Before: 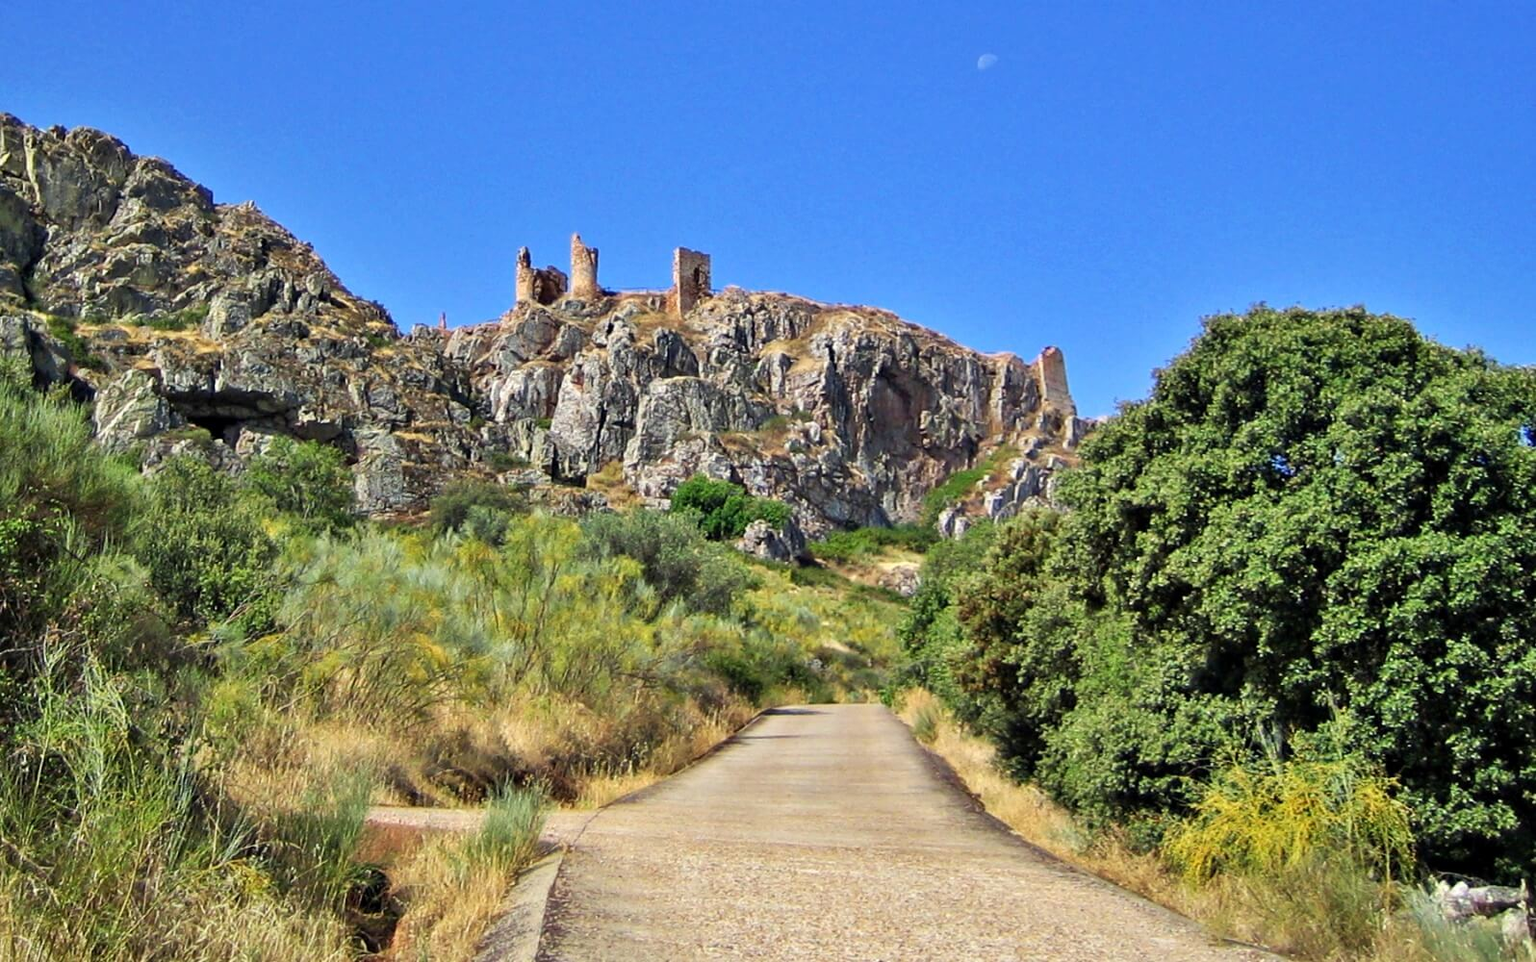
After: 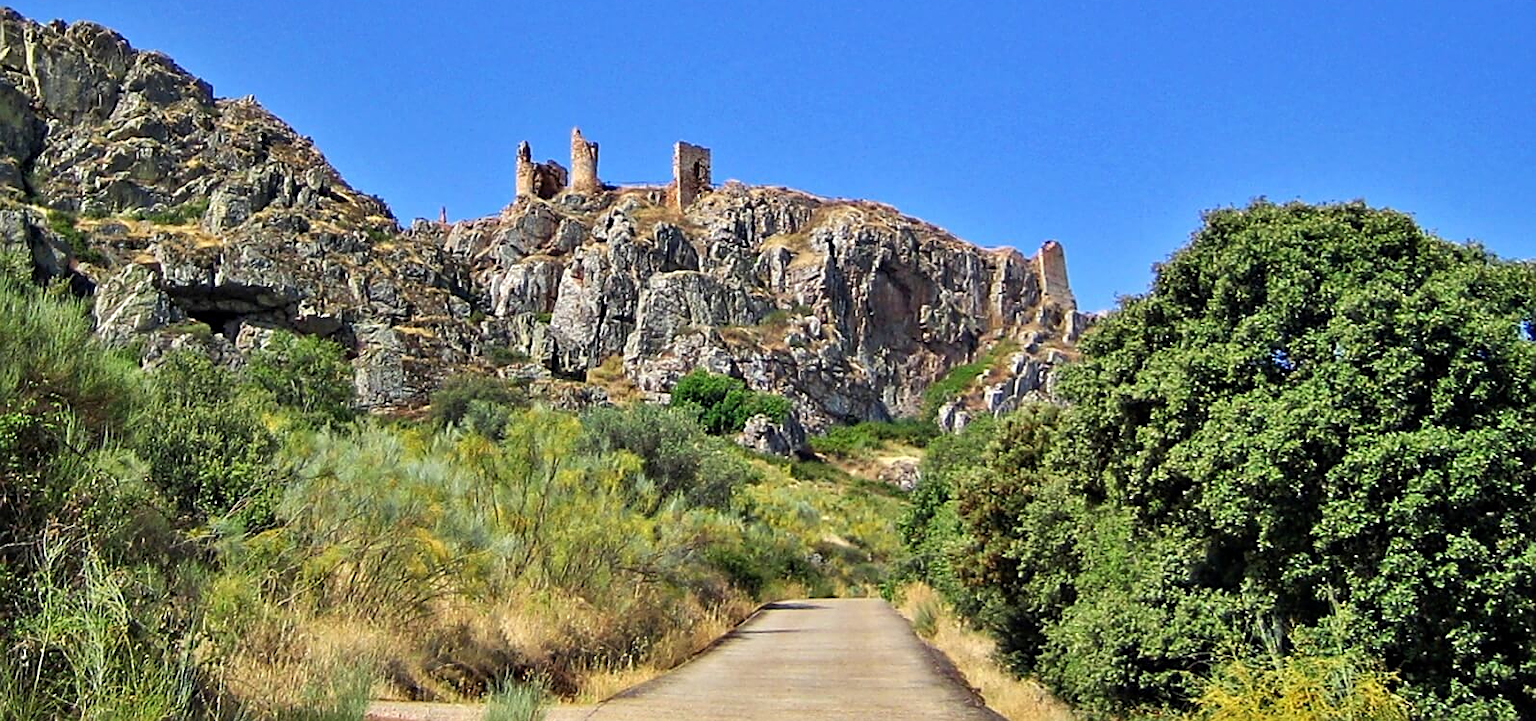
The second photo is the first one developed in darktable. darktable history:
sharpen: on, module defaults
crop: top 11.038%, bottom 13.962%
rotate and perspective: automatic cropping off
